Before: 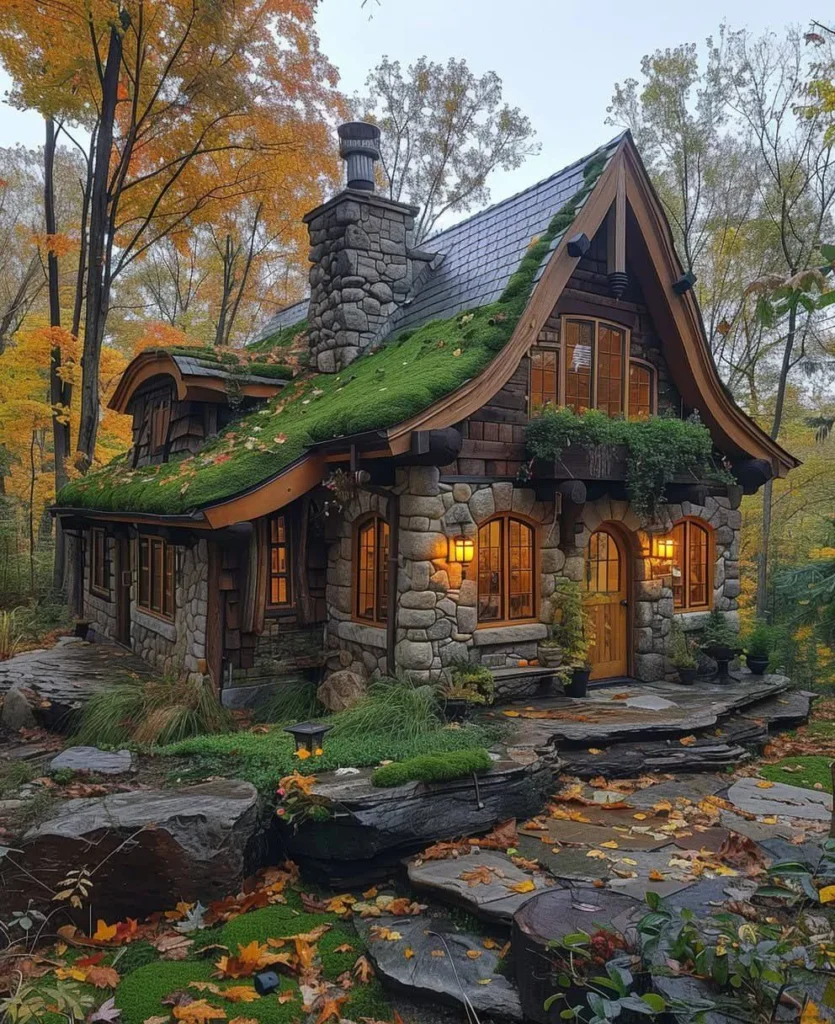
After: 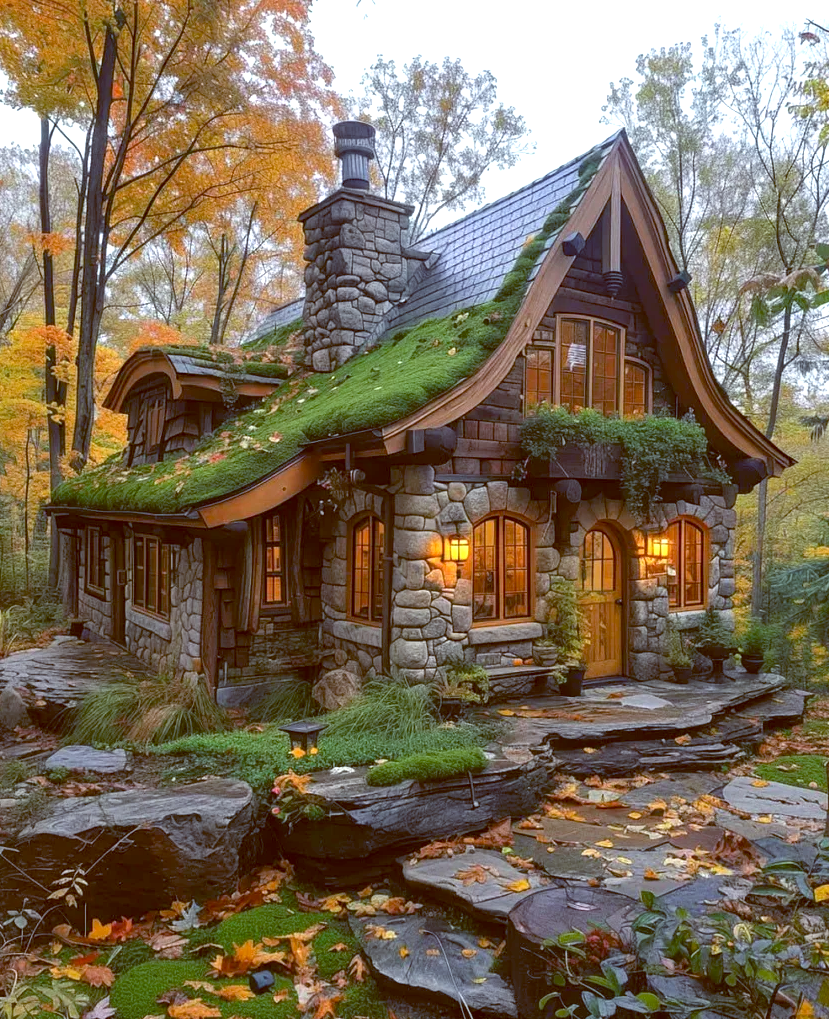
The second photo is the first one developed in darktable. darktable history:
exposure: black level correction 0, exposure 0.7 EV, compensate exposure bias true, compensate highlight preservation false
color balance: lift [1, 1.015, 1.004, 0.985], gamma [1, 0.958, 0.971, 1.042], gain [1, 0.956, 0.977, 1.044]
crop and rotate: left 0.614%, top 0.179%, bottom 0.309%
